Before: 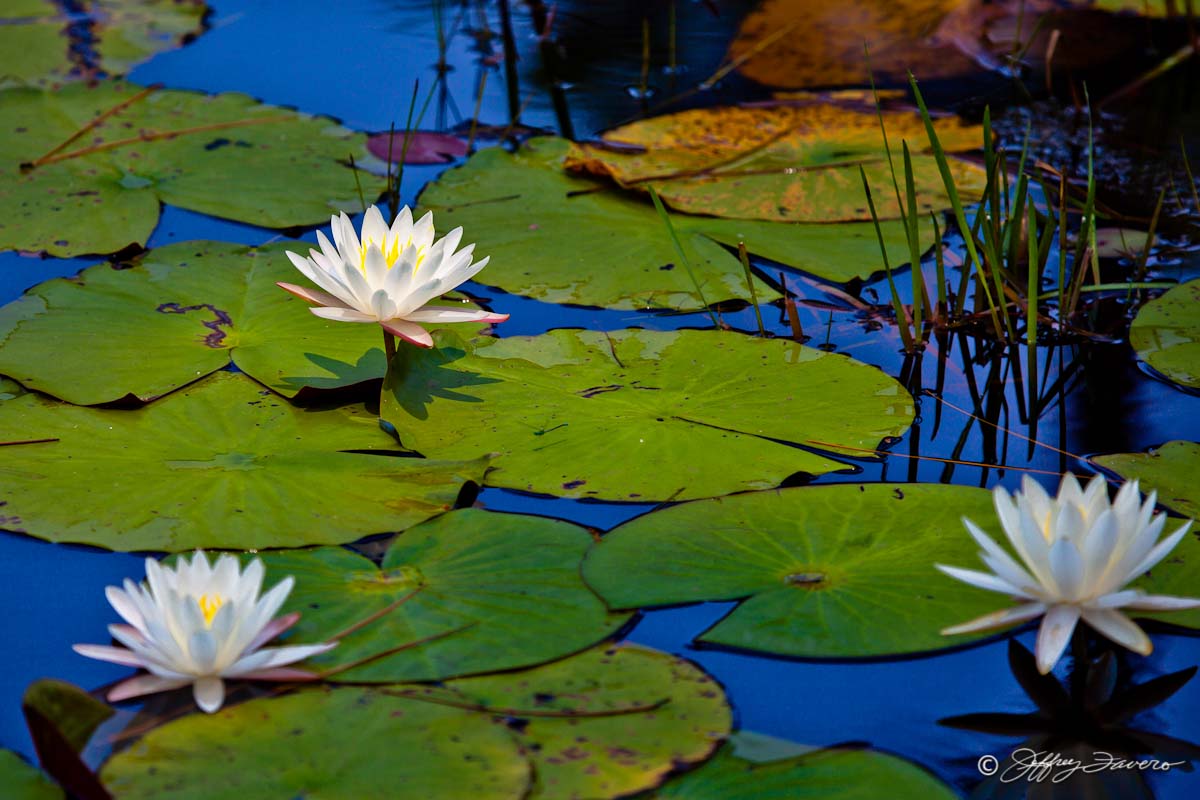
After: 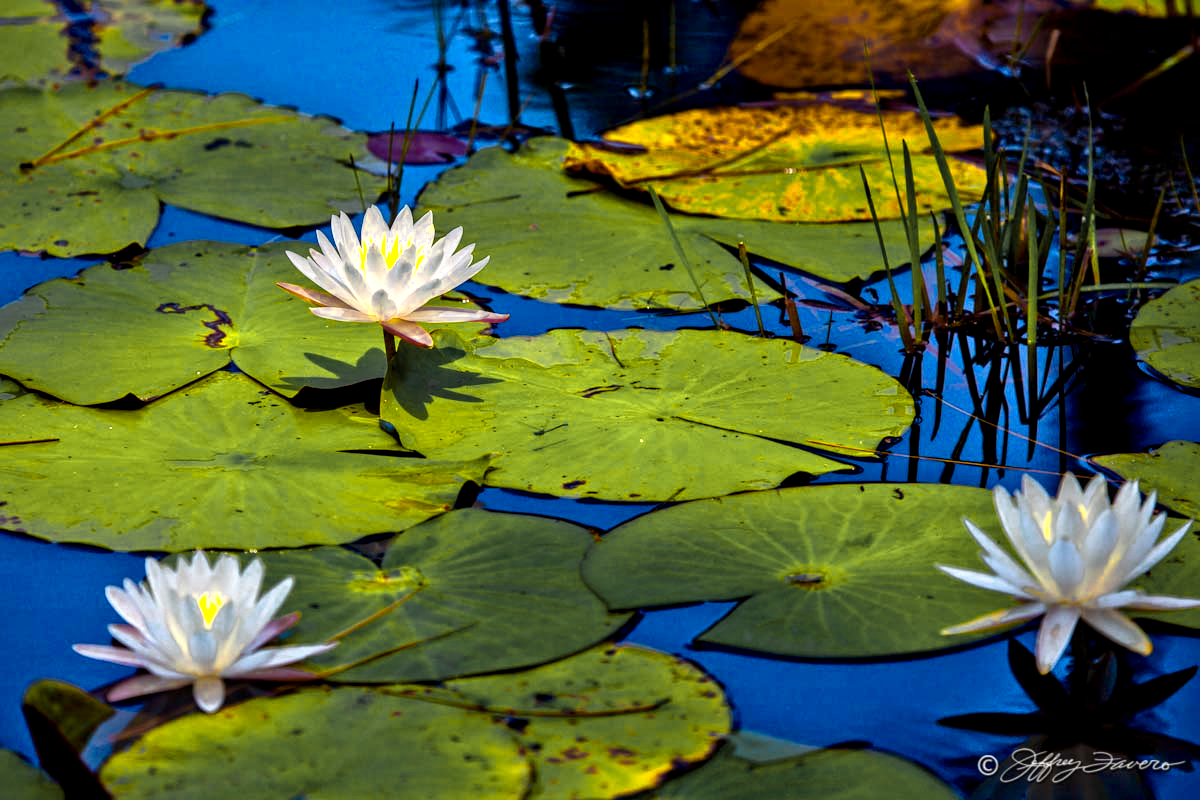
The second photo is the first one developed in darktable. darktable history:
local contrast: detail 130%
color balance rgb: linear chroma grading › global chroma 15%, perceptual saturation grading › global saturation 30%
color zones: curves: ch0 [(0.004, 0.306) (0.107, 0.448) (0.252, 0.656) (0.41, 0.398) (0.595, 0.515) (0.768, 0.628)]; ch1 [(0.07, 0.323) (0.151, 0.452) (0.252, 0.608) (0.346, 0.221) (0.463, 0.189) (0.61, 0.368) (0.735, 0.395) (0.921, 0.412)]; ch2 [(0, 0.476) (0.132, 0.512) (0.243, 0.512) (0.397, 0.48) (0.522, 0.376) (0.634, 0.536) (0.761, 0.46)]
